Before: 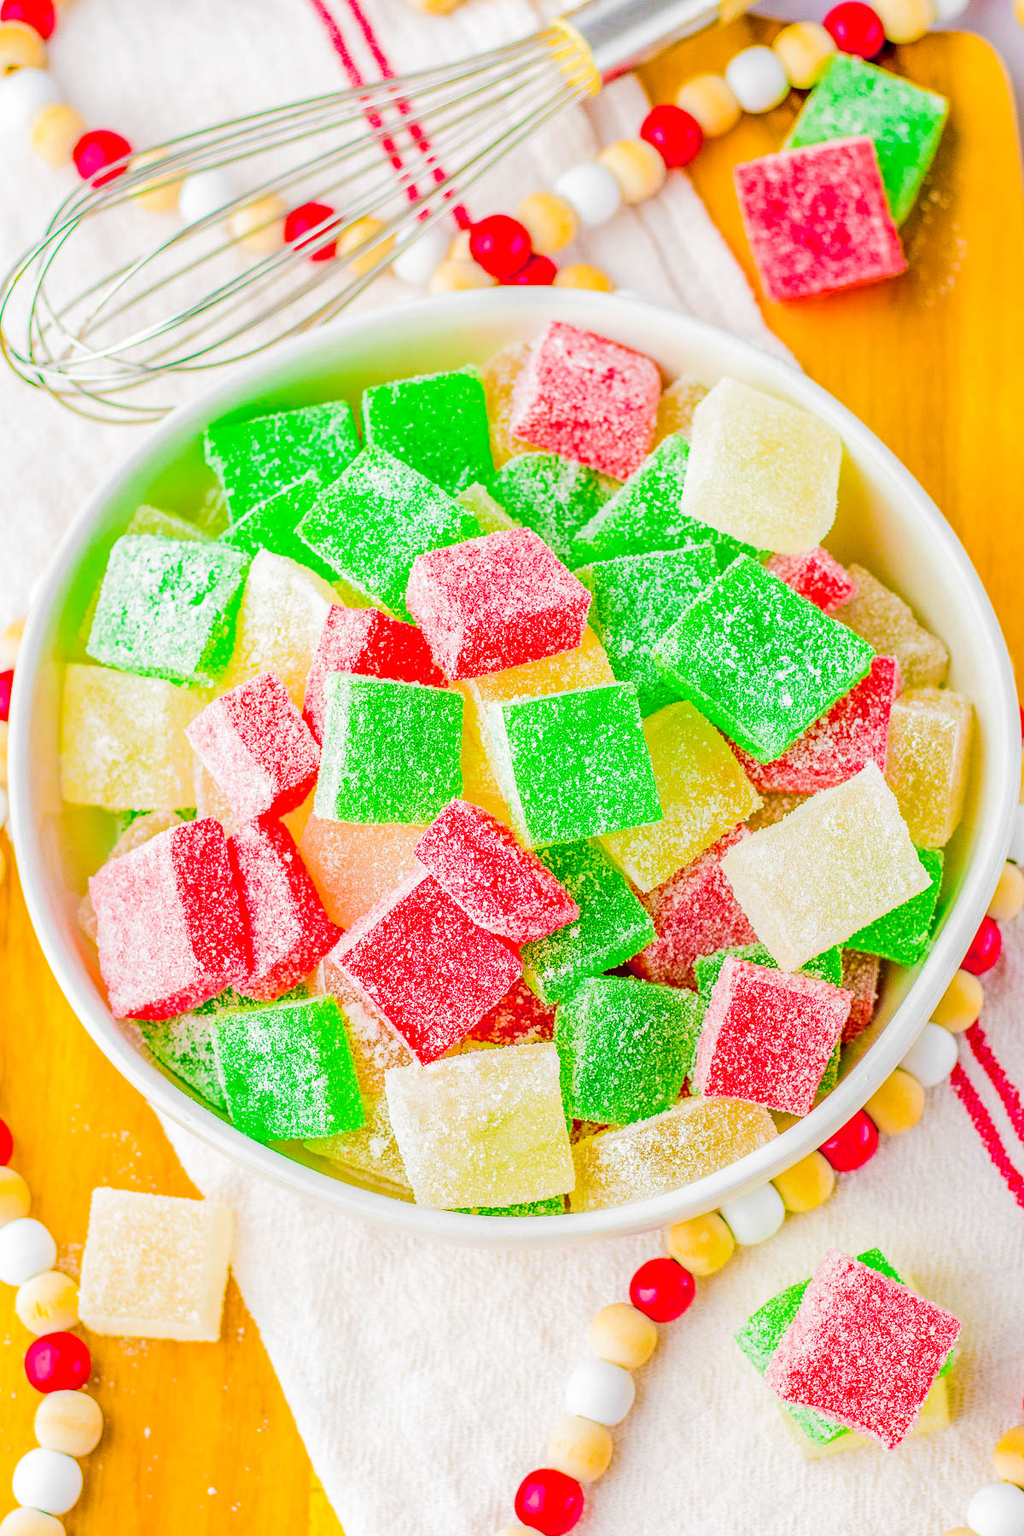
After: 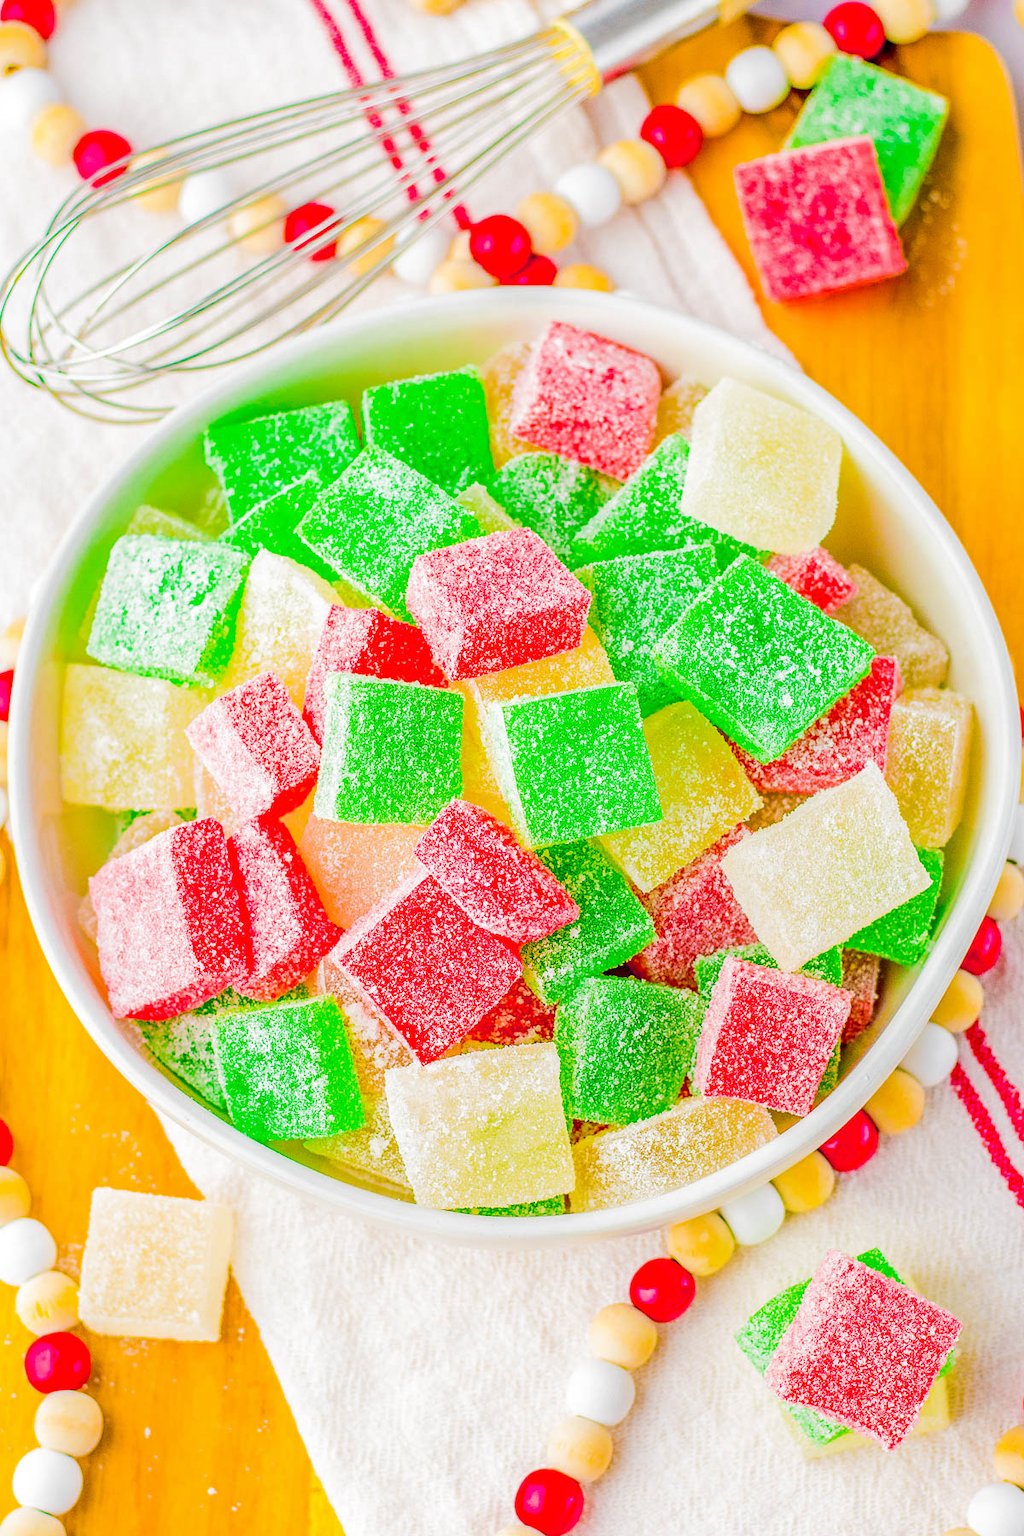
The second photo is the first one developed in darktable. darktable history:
tone equalizer: edges refinement/feathering 500, mask exposure compensation -1.57 EV, preserve details no
